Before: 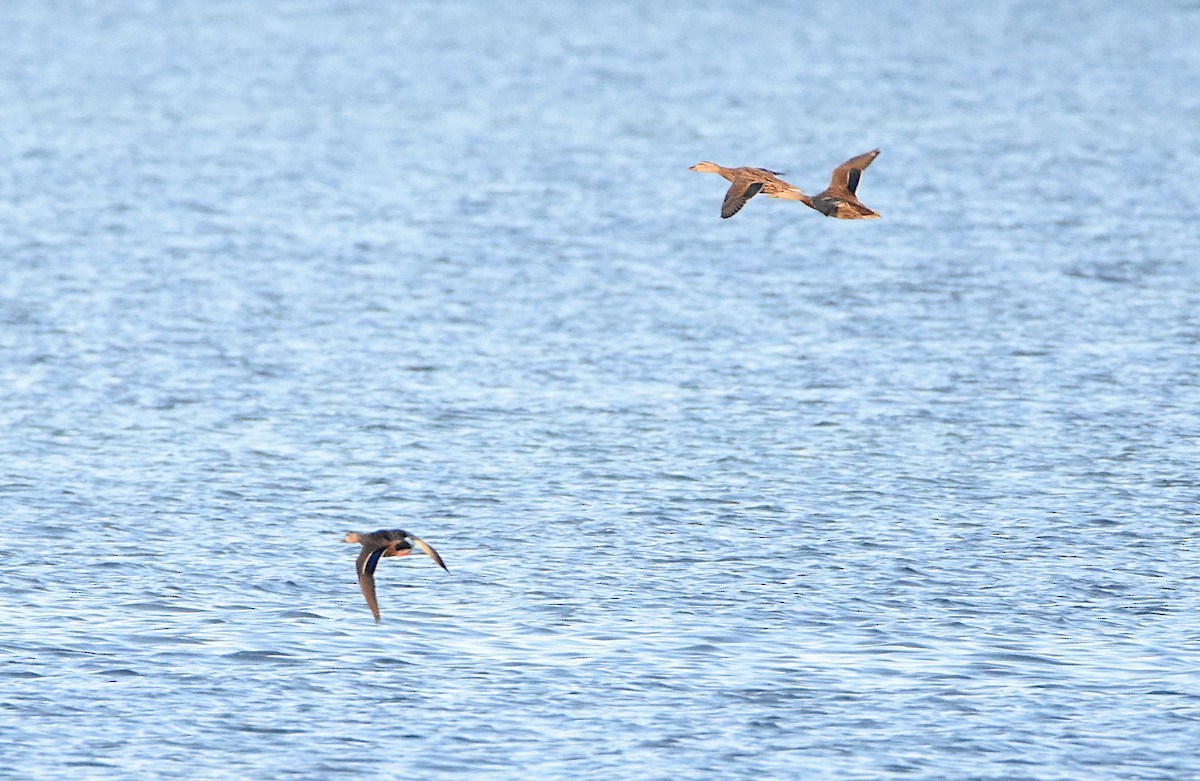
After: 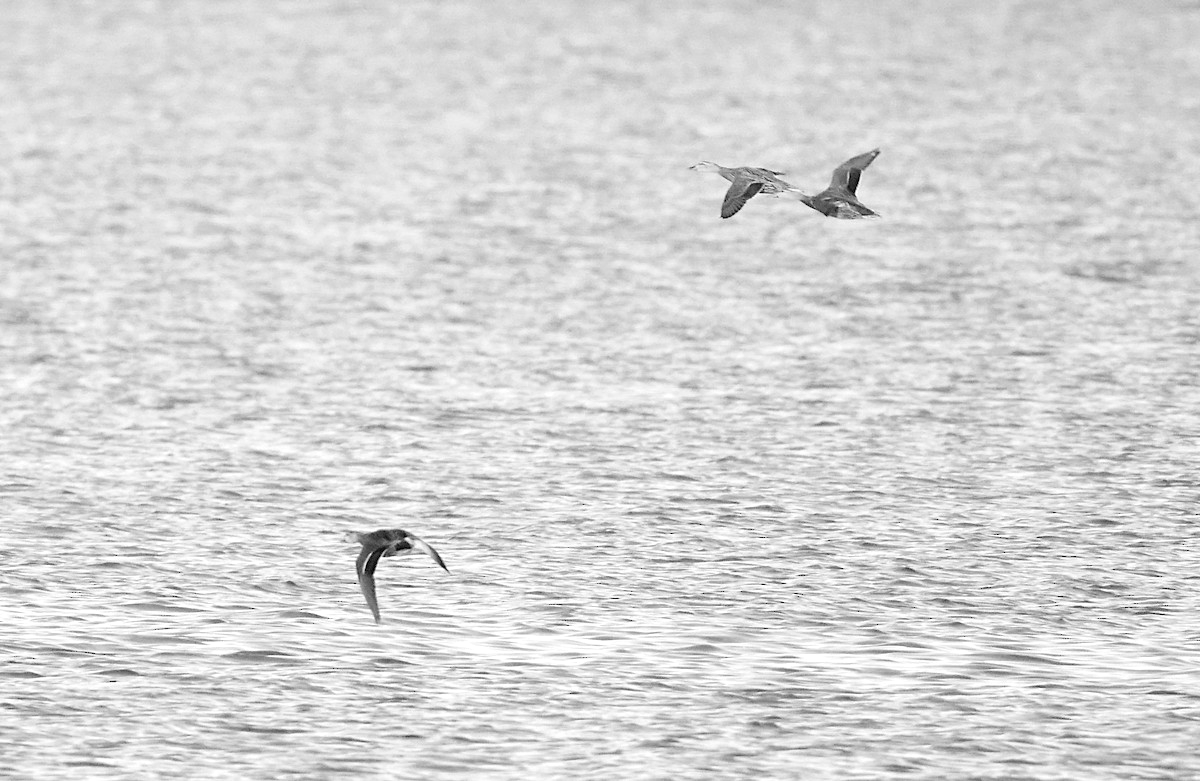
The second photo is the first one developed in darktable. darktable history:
tone equalizer: on, module defaults
exposure: exposure 0.3 EV, compensate highlight preservation false
monochrome: a -6.99, b 35.61, size 1.4
